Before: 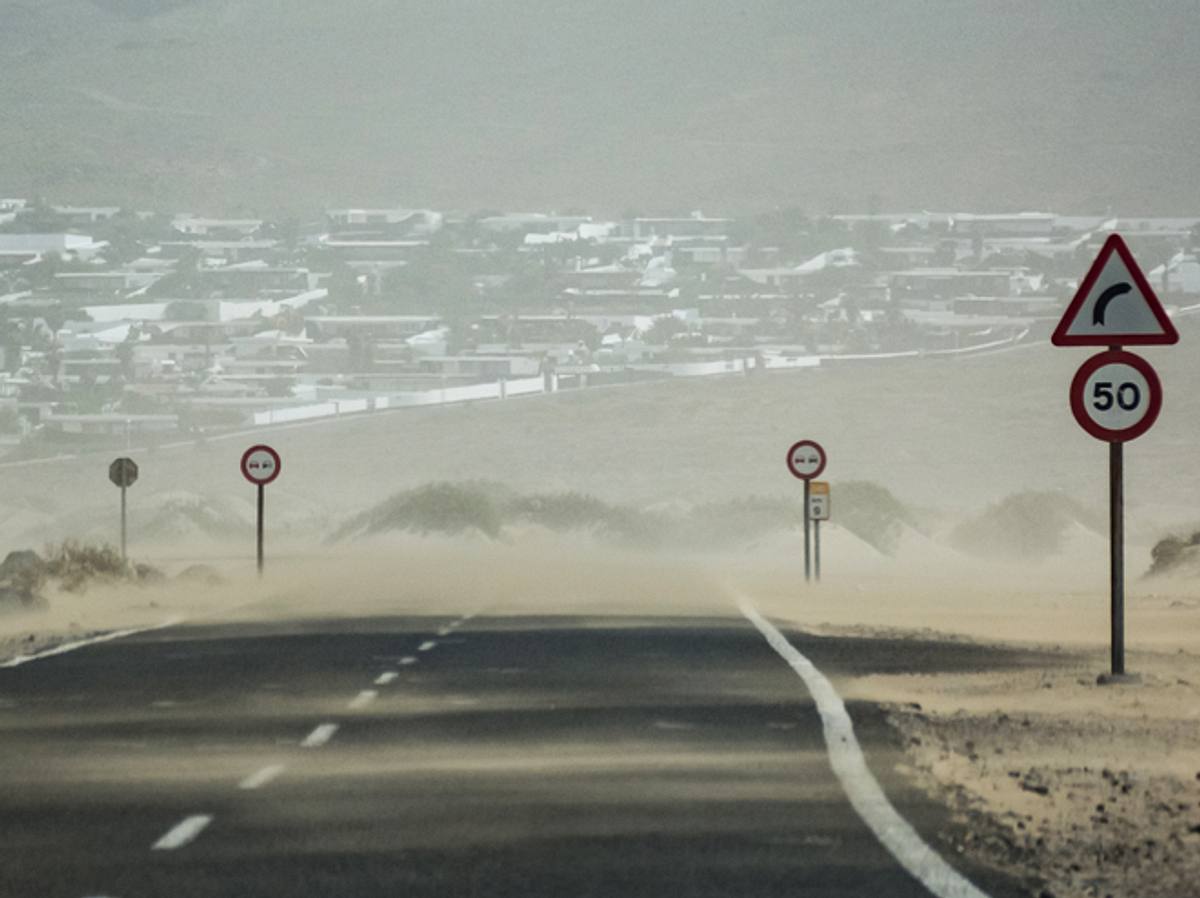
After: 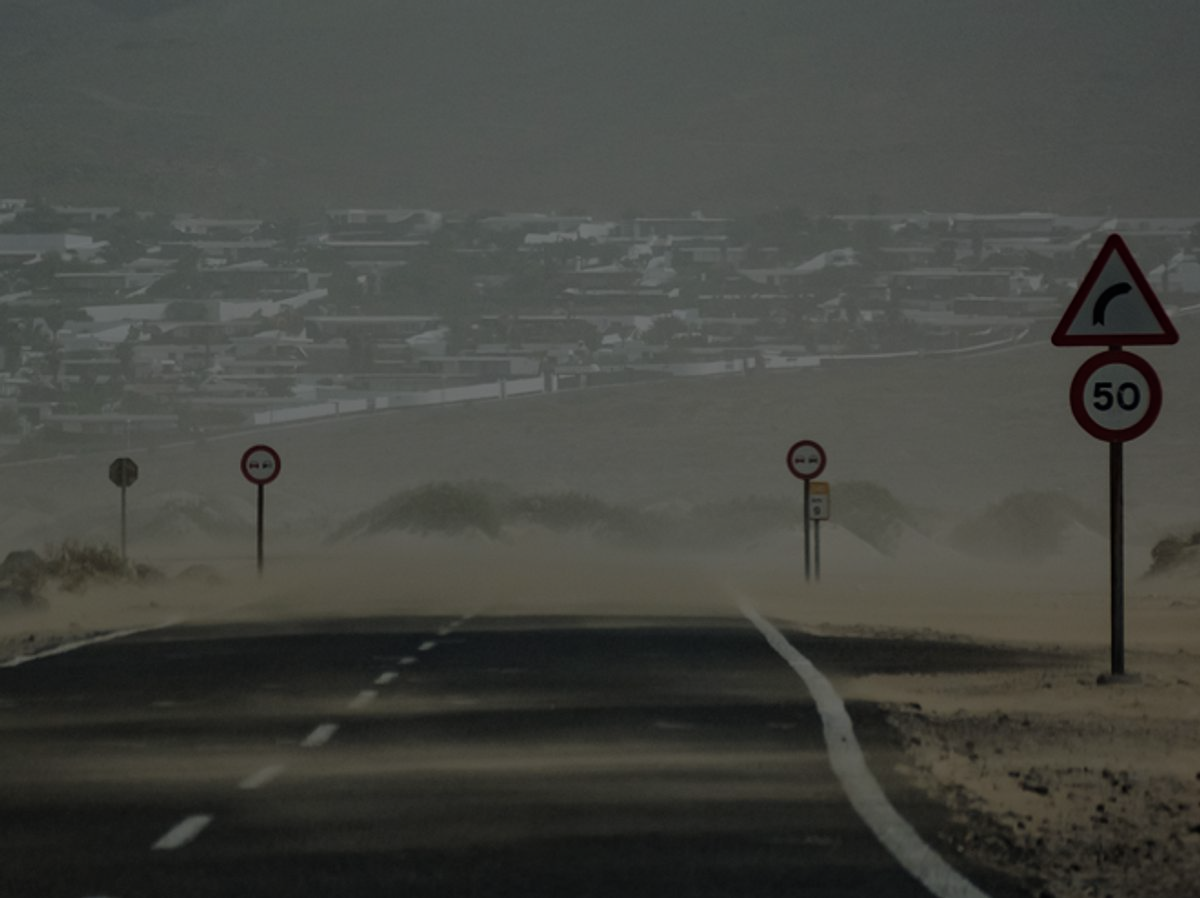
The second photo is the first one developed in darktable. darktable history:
levels: levels [0, 0.499, 1]
exposure: exposure -2.359 EV, compensate exposure bias true, compensate highlight preservation false
shadows and highlights: shadows 25.3, highlights -23.76
